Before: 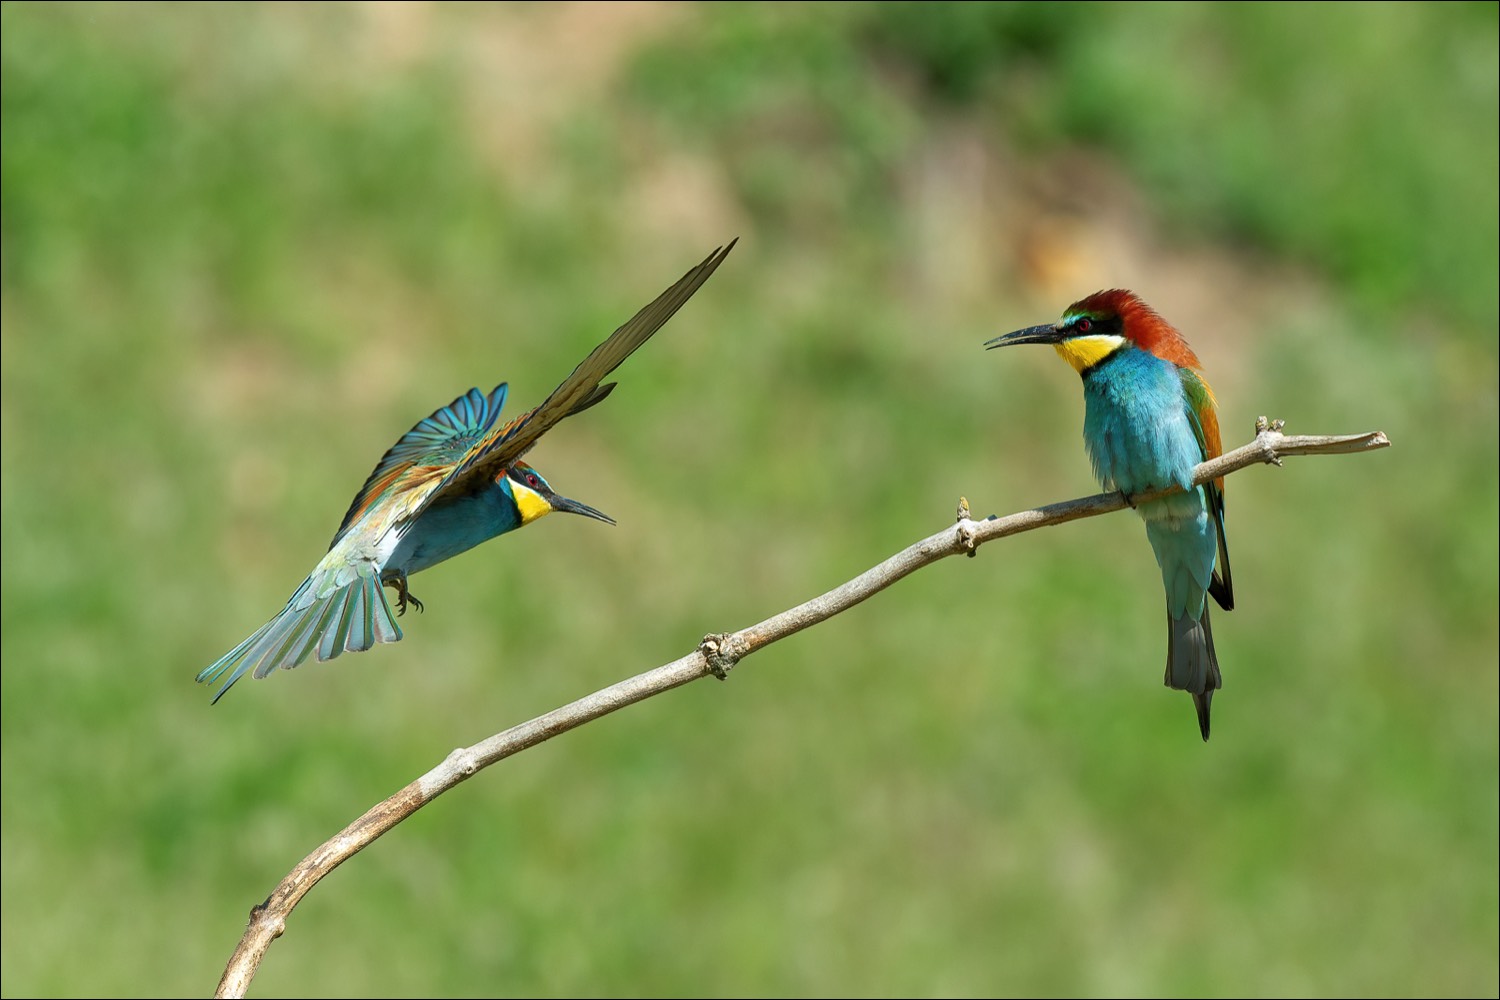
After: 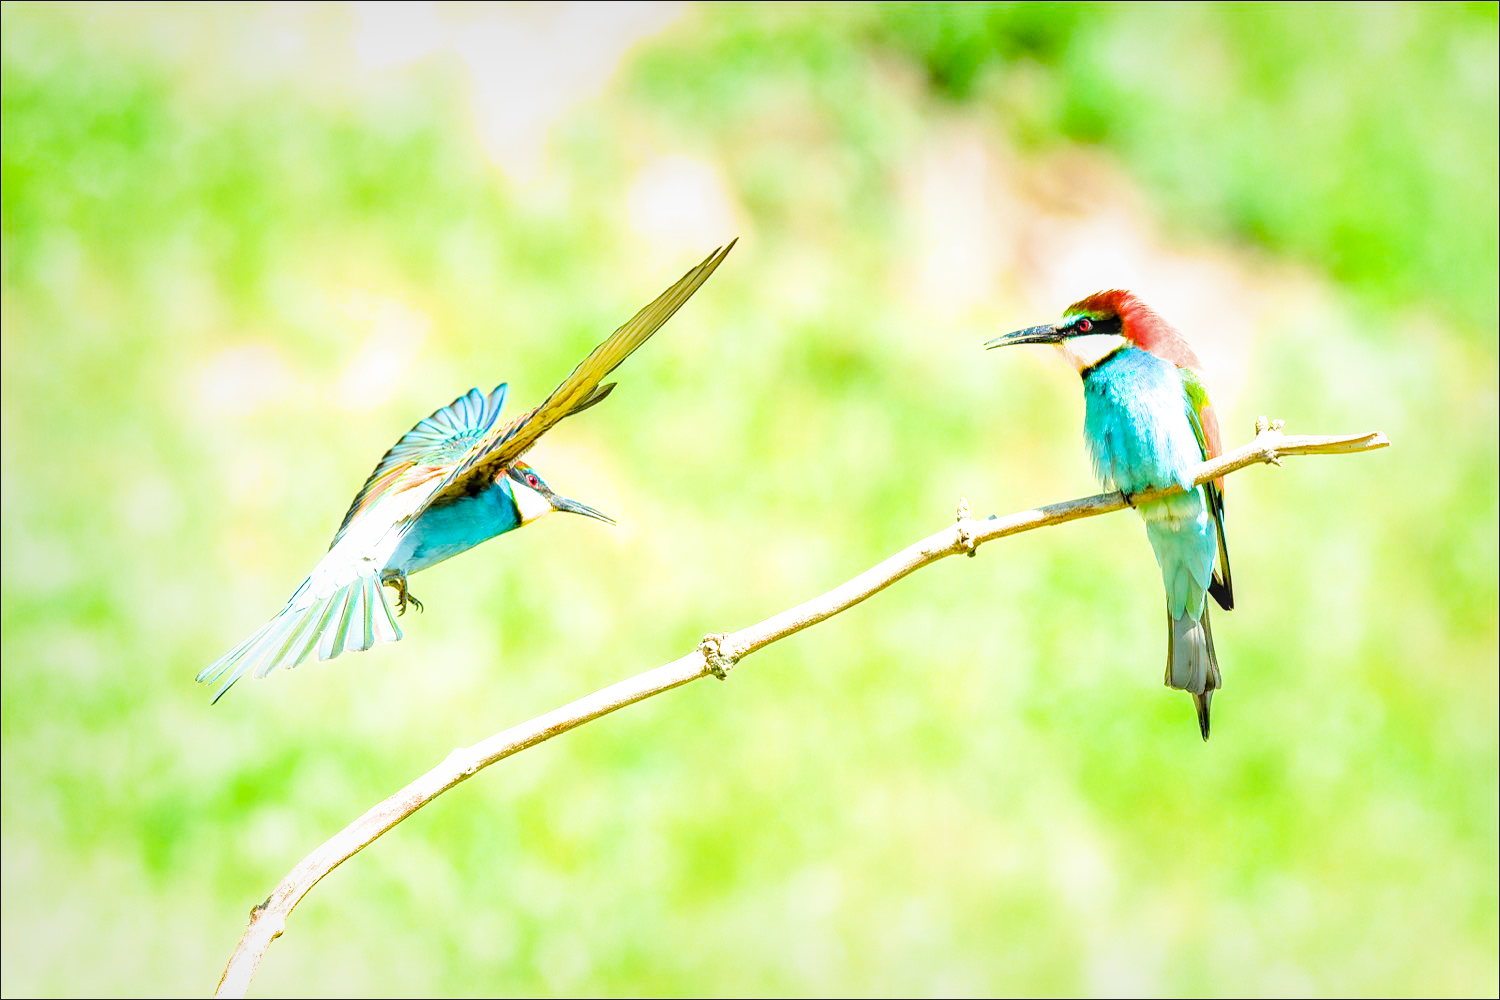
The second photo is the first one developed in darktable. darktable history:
local contrast: on, module defaults
filmic rgb: black relative exposure -5 EV, hardness 2.88, contrast 1.2, highlights saturation mix -30%
color balance rgb: perceptual saturation grading › global saturation 30%, perceptual brilliance grading › global brilliance 10%, global vibrance 20%
exposure: black level correction 0, exposure 2 EV, compensate highlight preservation false
